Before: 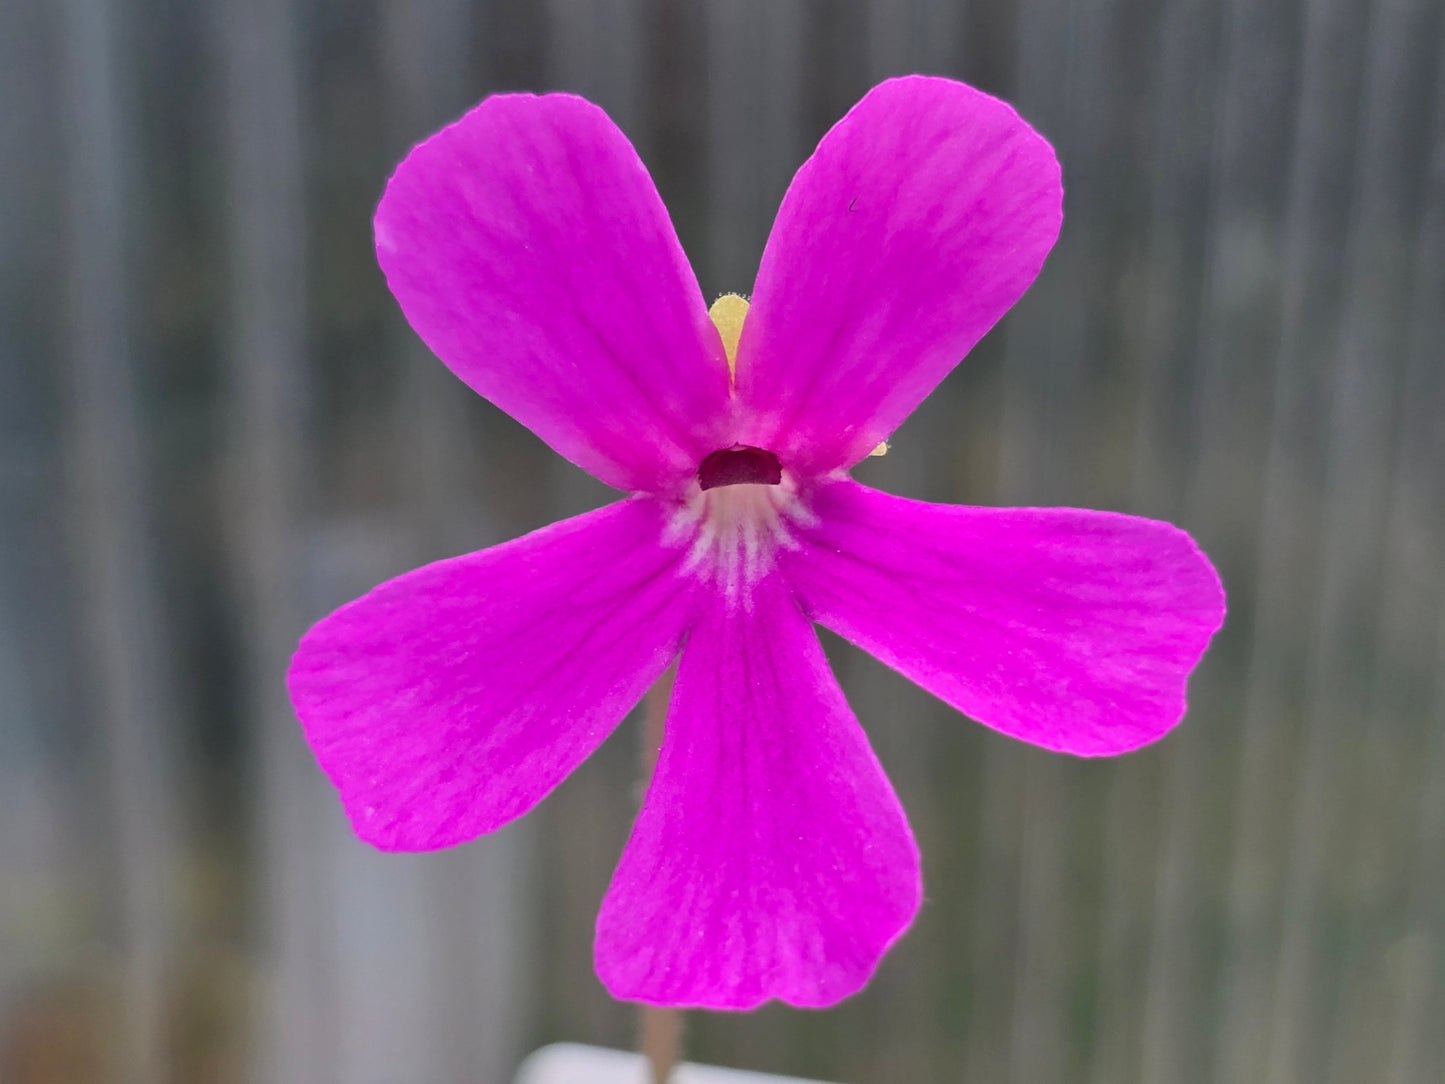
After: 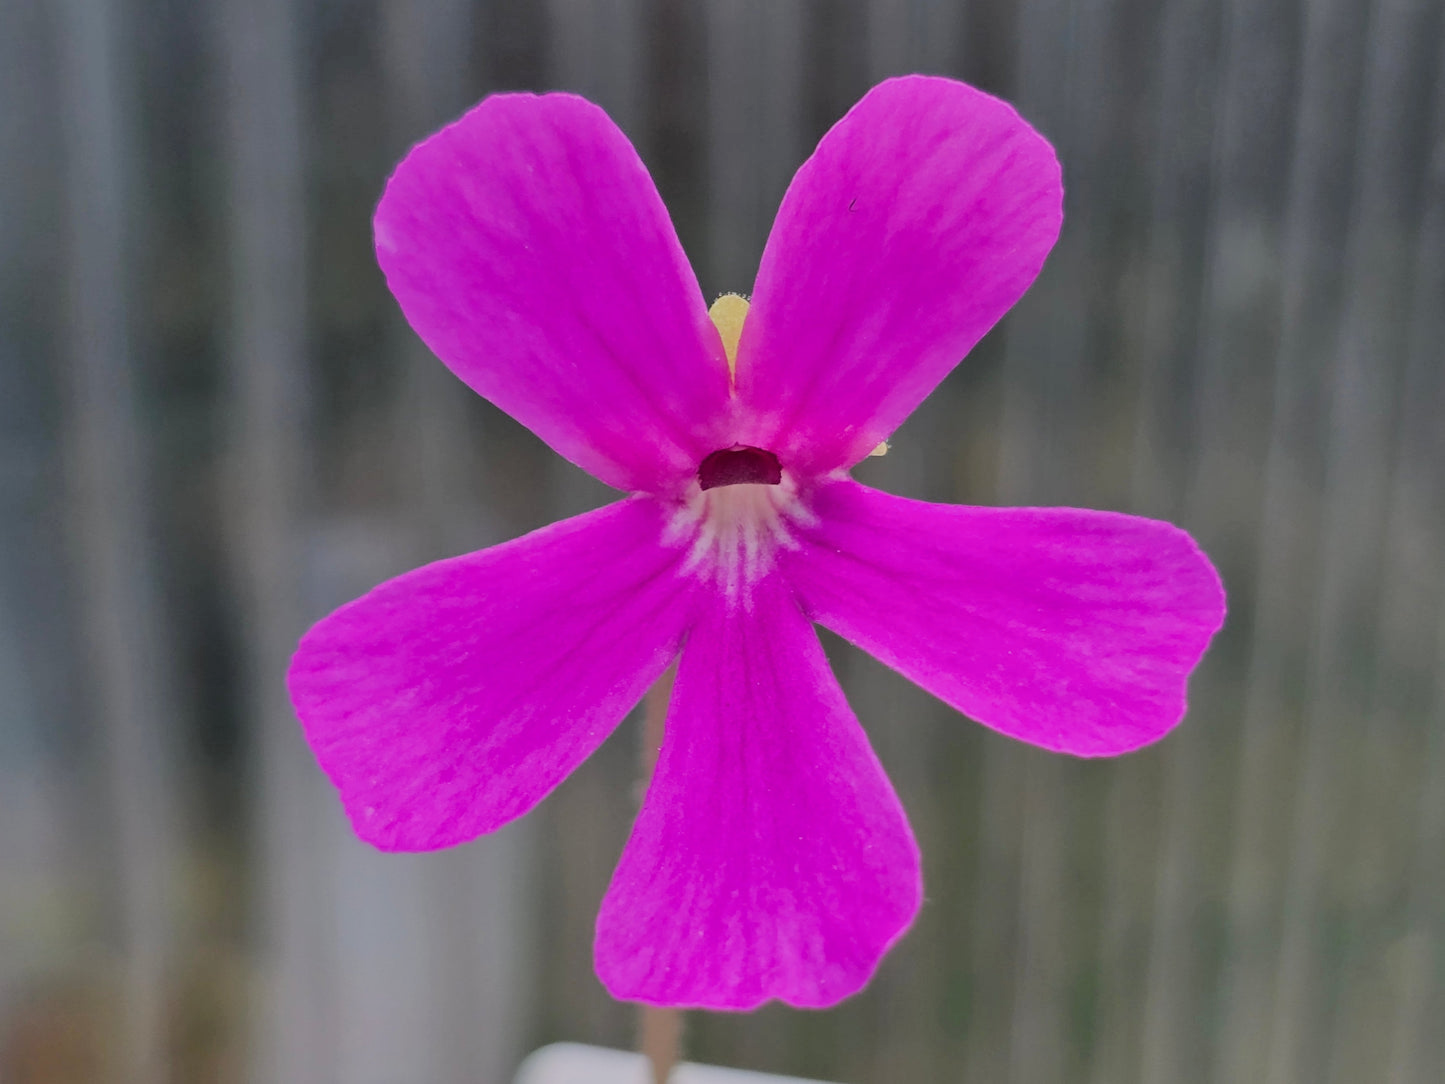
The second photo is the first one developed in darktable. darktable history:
filmic rgb: black relative exposure -7.65 EV, white relative exposure 4.56 EV, threshold 3 EV, hardness 3.61, enable highlight reconstruction true
